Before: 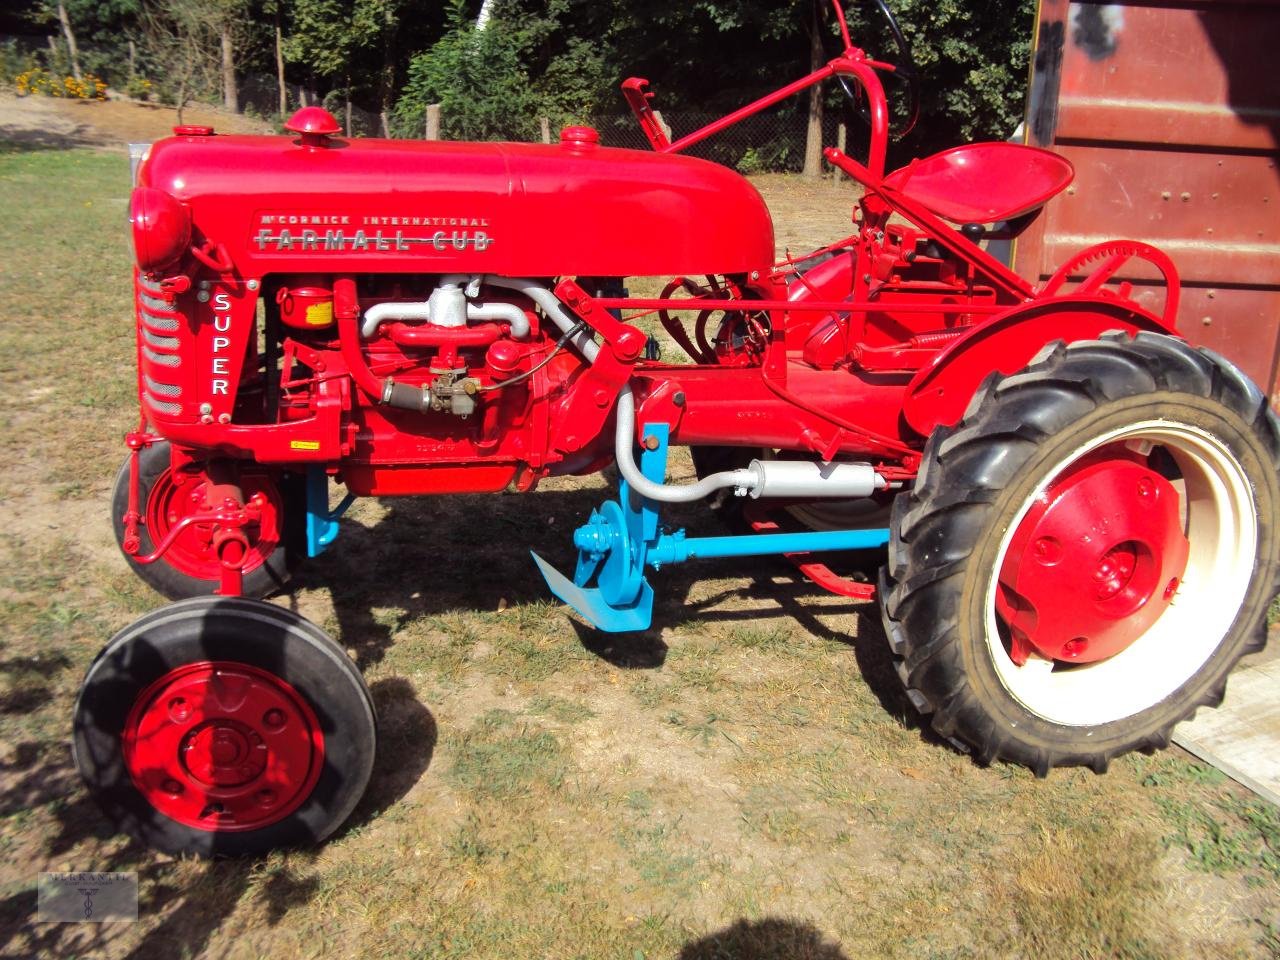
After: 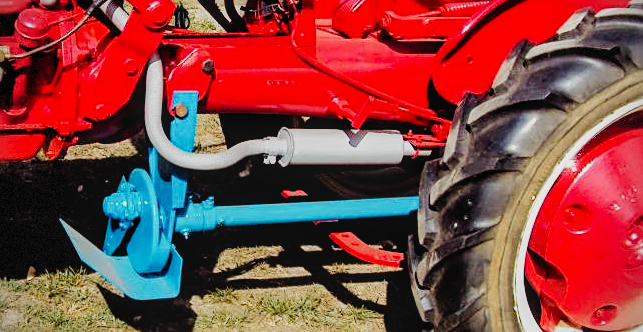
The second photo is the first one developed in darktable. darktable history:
local contrast: detail 110%
velvia: on, module defaults
exposure: exposure 0.128 EV, compensate highlight preservation false
crop: left 36.804%, top 34.609%, right 12.905%, bottom 30.728%
filmic rgb: black relative exposure -5.08 EV, white relative exposure 4 EV, hardness 2.89, contrast 1.3, add noise in highlights 0.001, preserve chrominance no, color science v3 (2019), use custom middle-gray values true, contrast in highlights soft
vignetting: fall-off radius 60.88%, dithering 8-bit output
shadows and highlights: shadows 24.35, highlights -77.16, soften with gaussian
sharpen: on, module defaults
